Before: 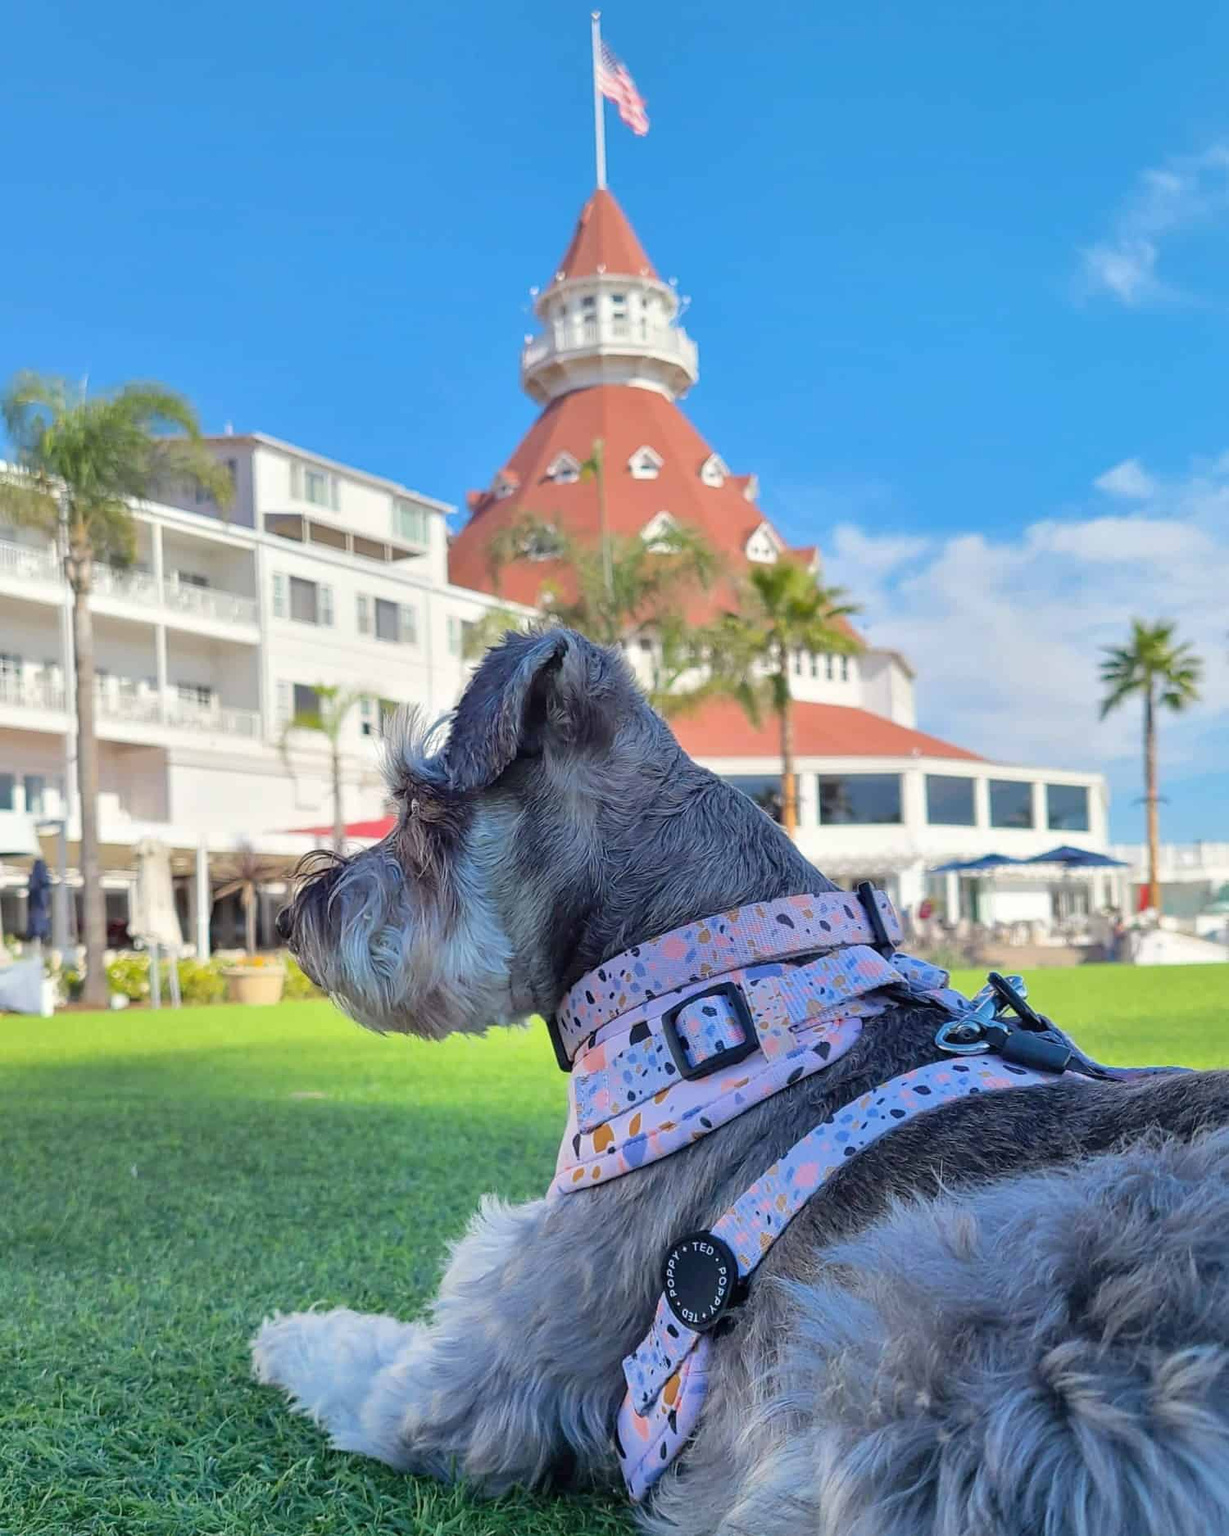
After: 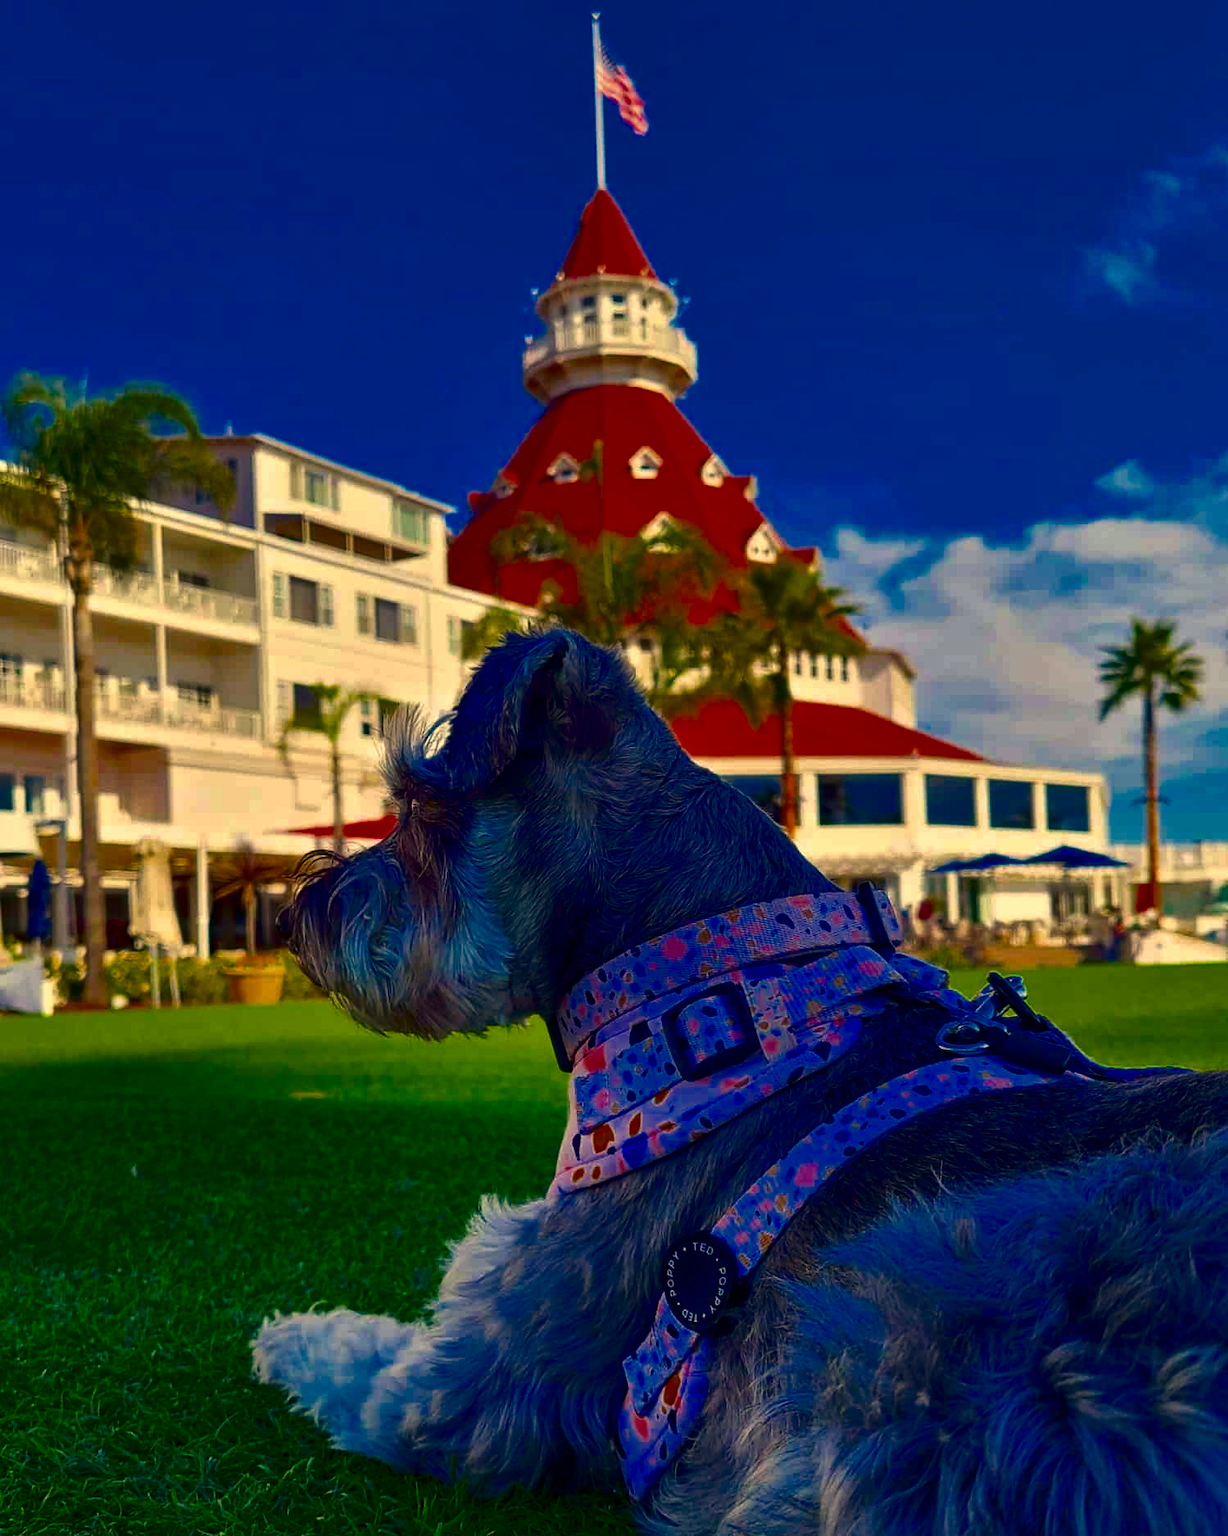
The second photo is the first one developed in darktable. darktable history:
haze removal: compatibility mode true, adaptive false
contrast brightness saturation: contrast 0.087, brightness -0.583, saturation 0.173
color correction: highlights a* 2.62, highlights b* 23.21
color balance rgb: highlights gain › chroma 2.92%, highlights gain › hue 60.91°, linear chroma grading › global chroma 15.104%, perceptual saturation grading › global saturation 30.81%, global vibrance 15.945%, saturation formula JzAzBz (2021)
